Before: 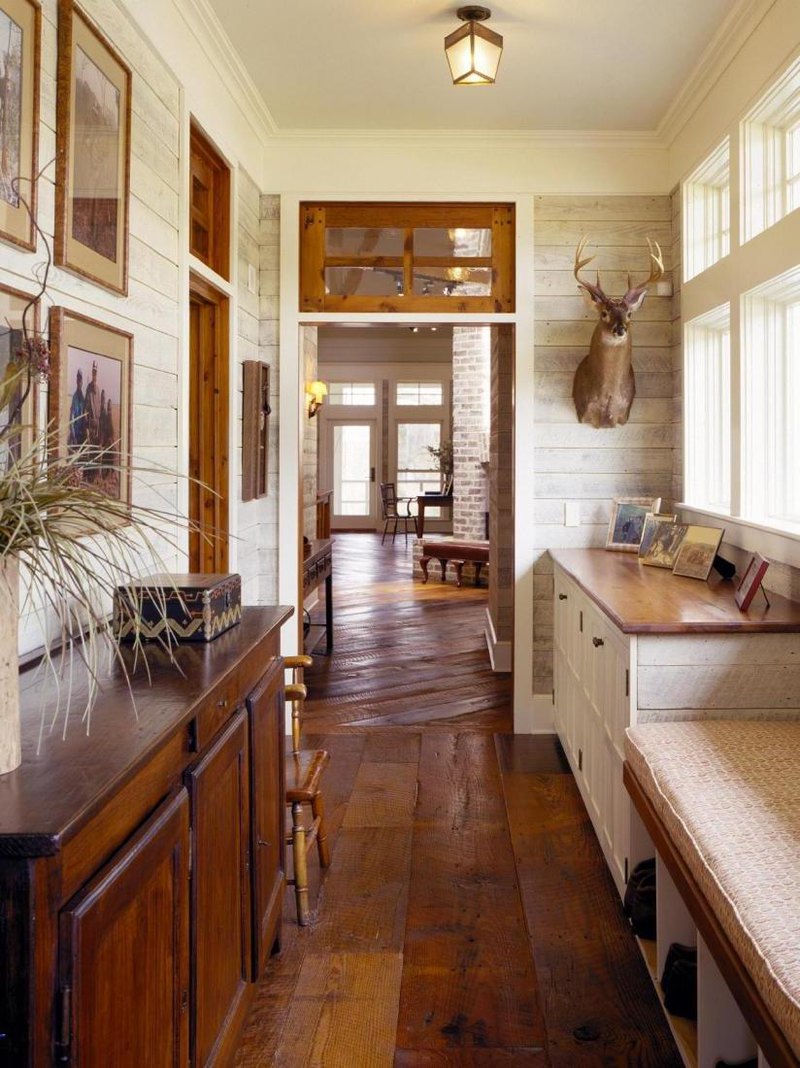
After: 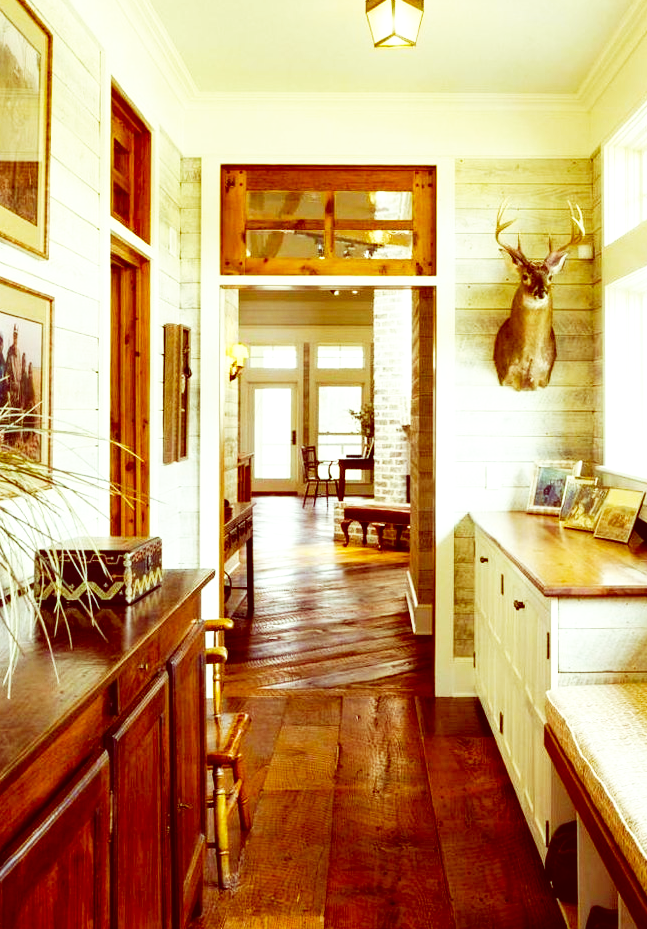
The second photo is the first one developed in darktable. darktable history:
color balance: lift [1, 1.015, 0.987, 0.985], gamma [1, 0.959, 1.042, 0.958], gain [0.927, 0.938, 1.072, 0.928], contrast 1.5%
base curve: curves: ch0 [(0, 0) (0.007, 0.004) (0.027, 0.03) (0.046, 0.07) (0.207, 0.54) (0.442, 0.872) (0.673, 0.972) (1, 1)], preserve colors none
local contrast: highlights 100%, shadows 100%, detail 120%, midtone range 0.2
crop: left 9.929%, top 3.475%, right 9.188%, bottom 9.529%
